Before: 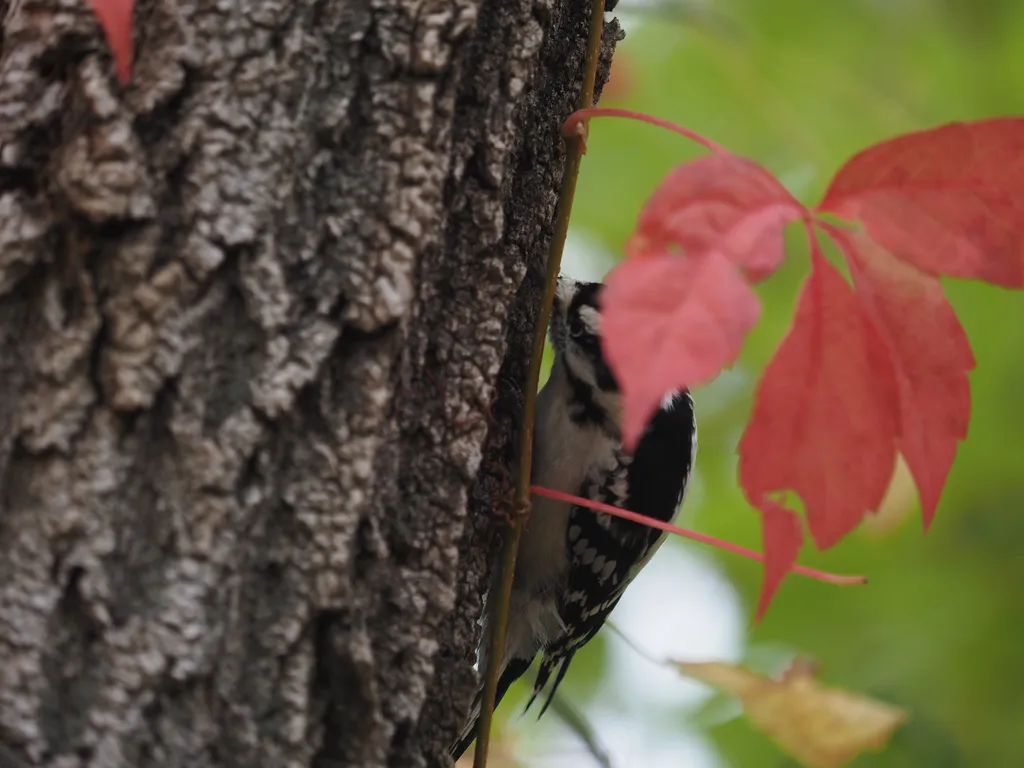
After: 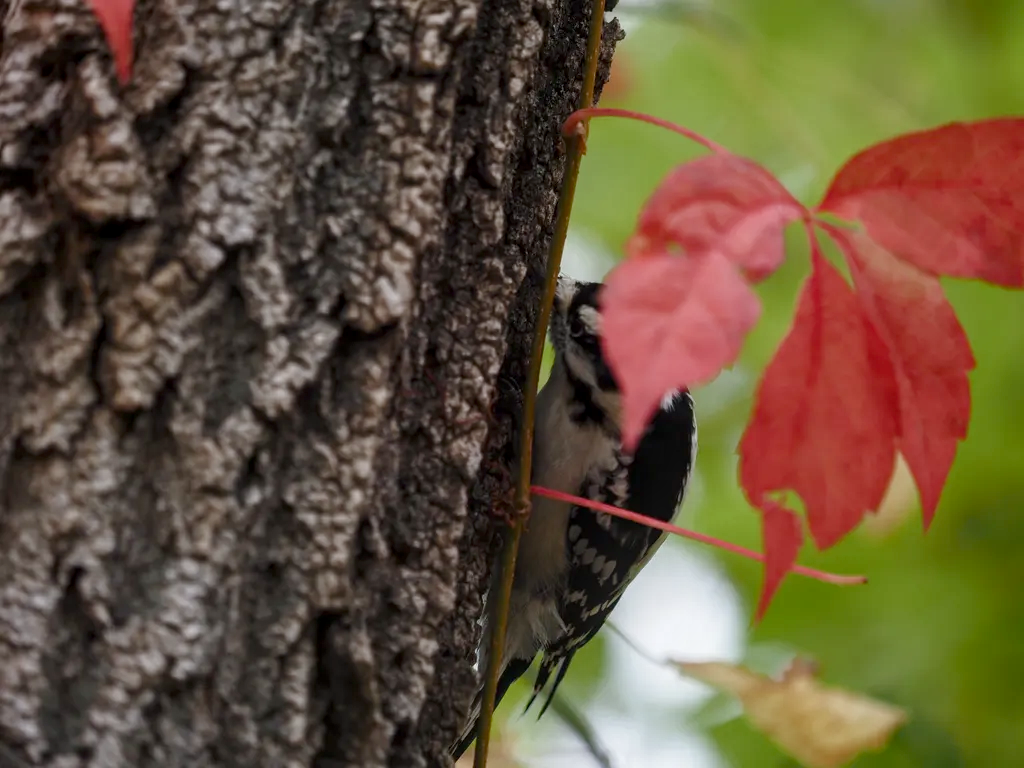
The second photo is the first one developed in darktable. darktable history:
color balance rgb: perceptual saturation grading › global saturation 20%, perceptual saturation grading › highlights -49.729%, perceptual saturation grading › shadows 24.792%, global vibrance 9.523%
local contrast: detail 130%
